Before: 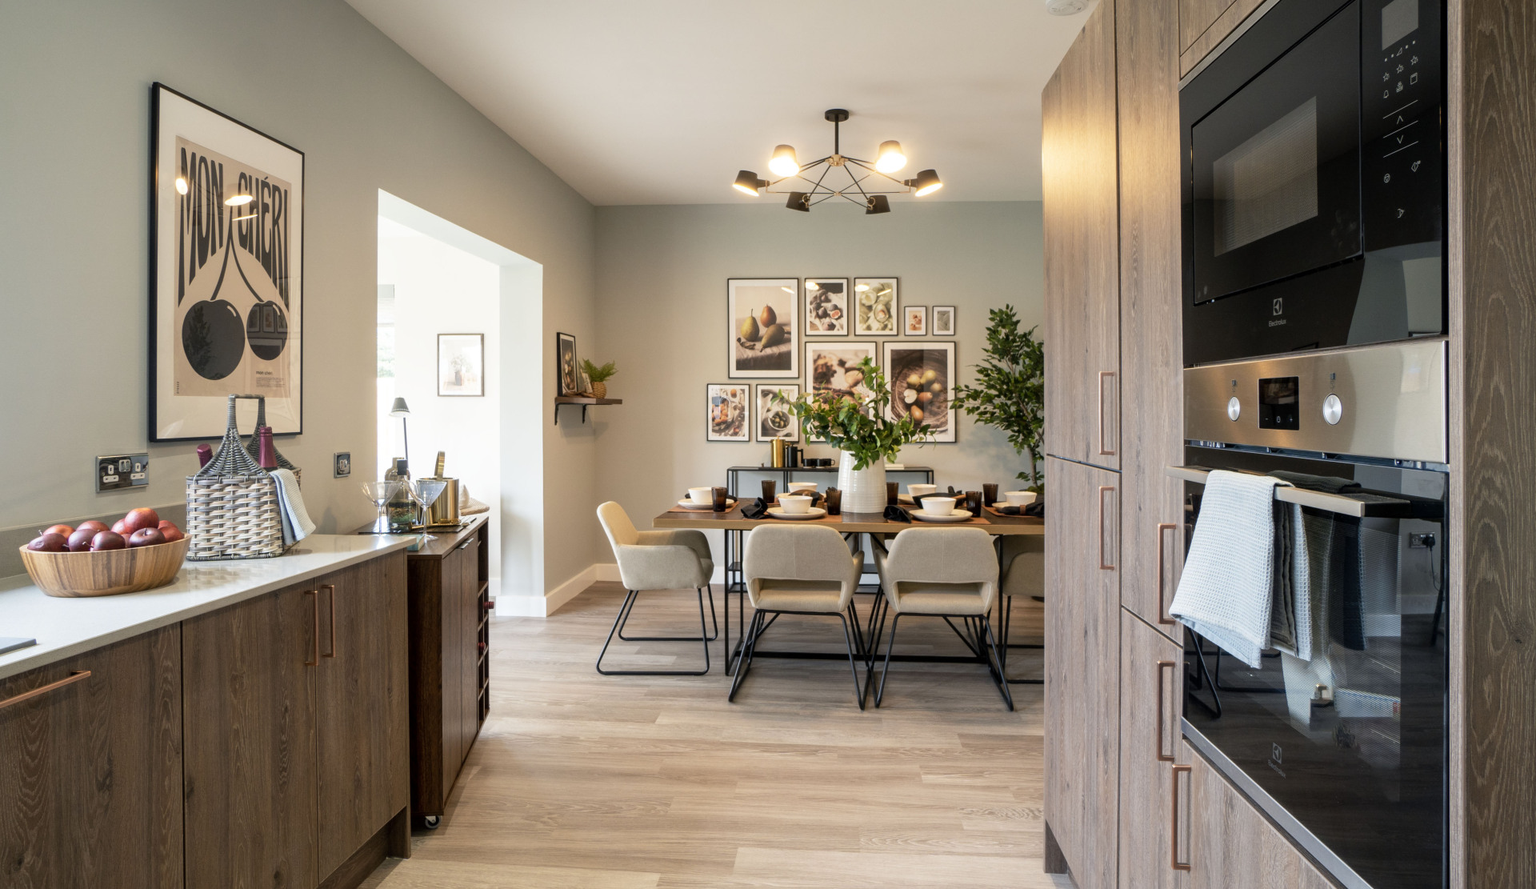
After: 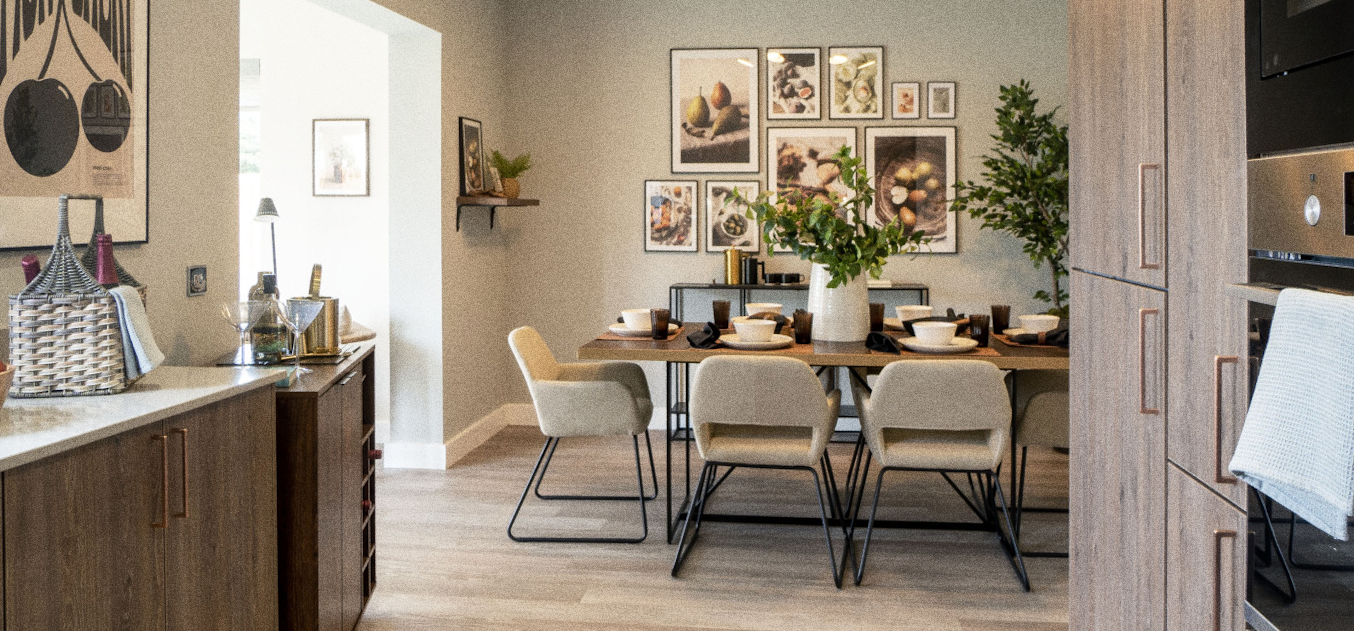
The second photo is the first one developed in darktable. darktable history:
crop: left 11.123%, top 27.61%, right 18.3%, bottom 17.034%
rotate and perspective: lens shift (horizontal) -0.055, automatic cropping off
color balance: on, module defaults
grain: coarseness 0.09 ISO, strength 40%
